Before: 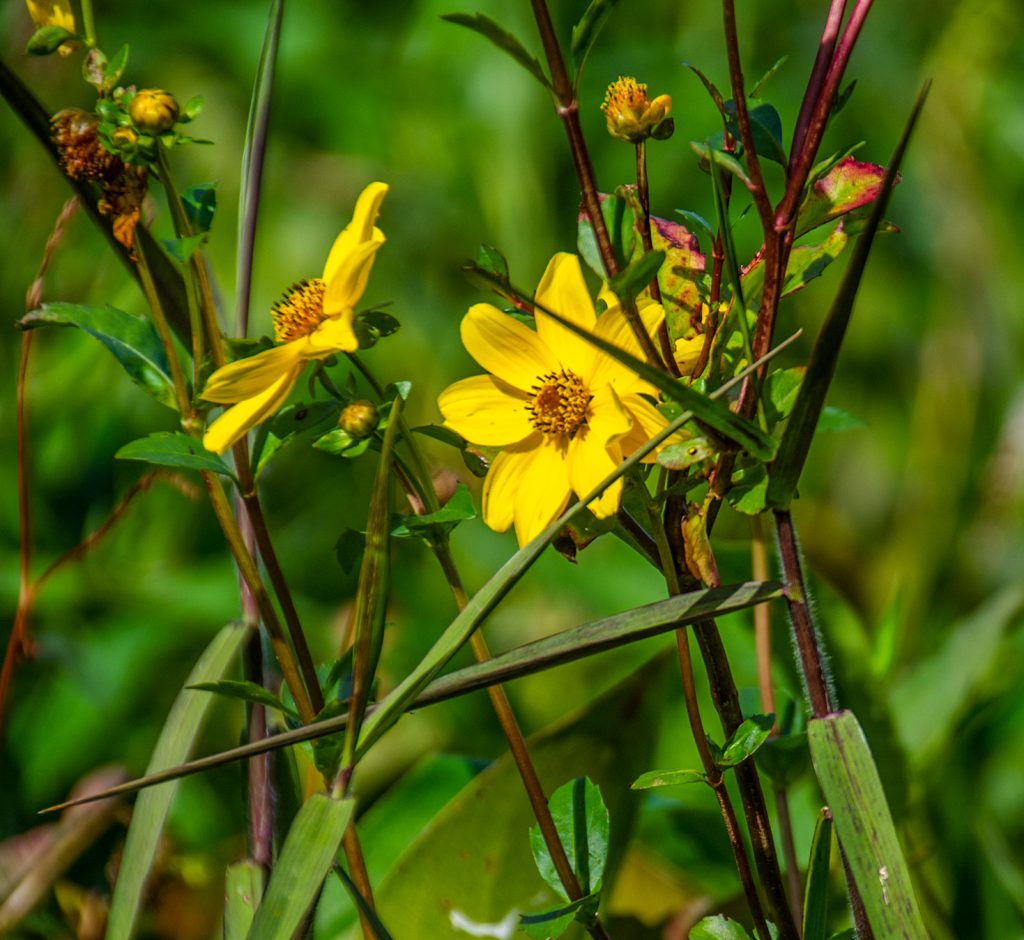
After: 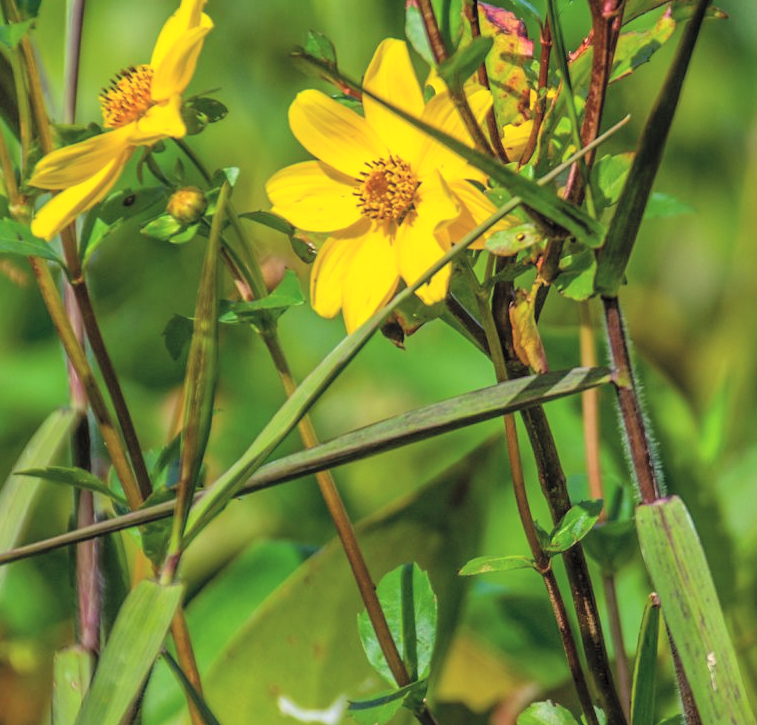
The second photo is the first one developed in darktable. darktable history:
contrast brightness saturation: brightness 0.28
crop: left 16.871%, top 22.857%, right 9.116%
